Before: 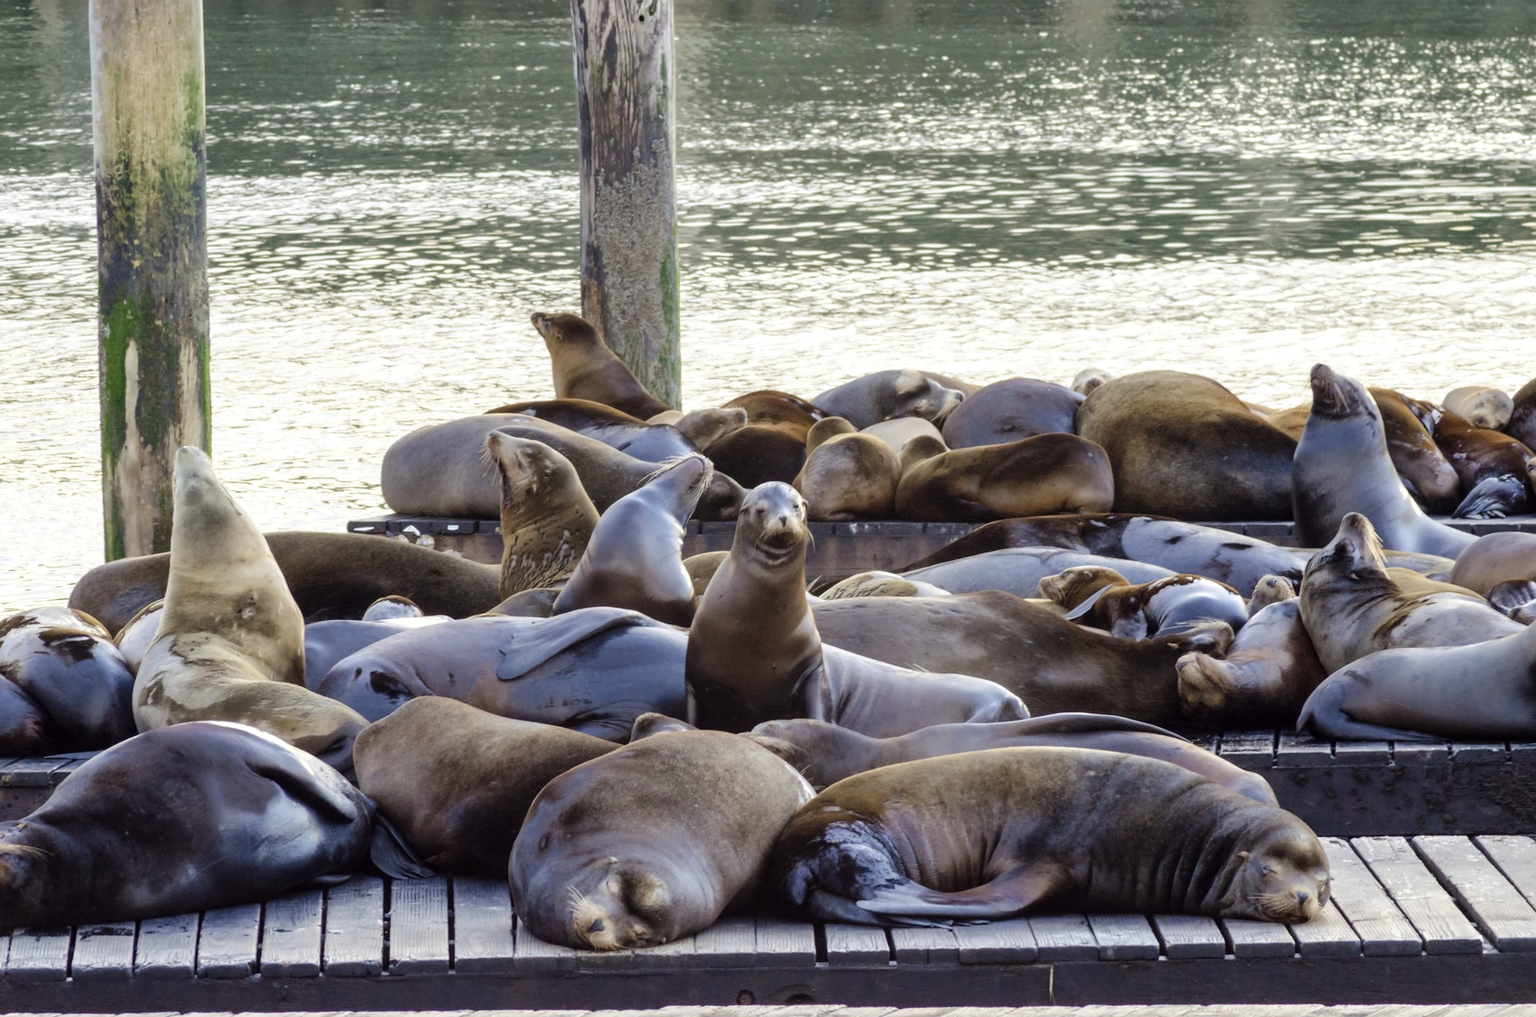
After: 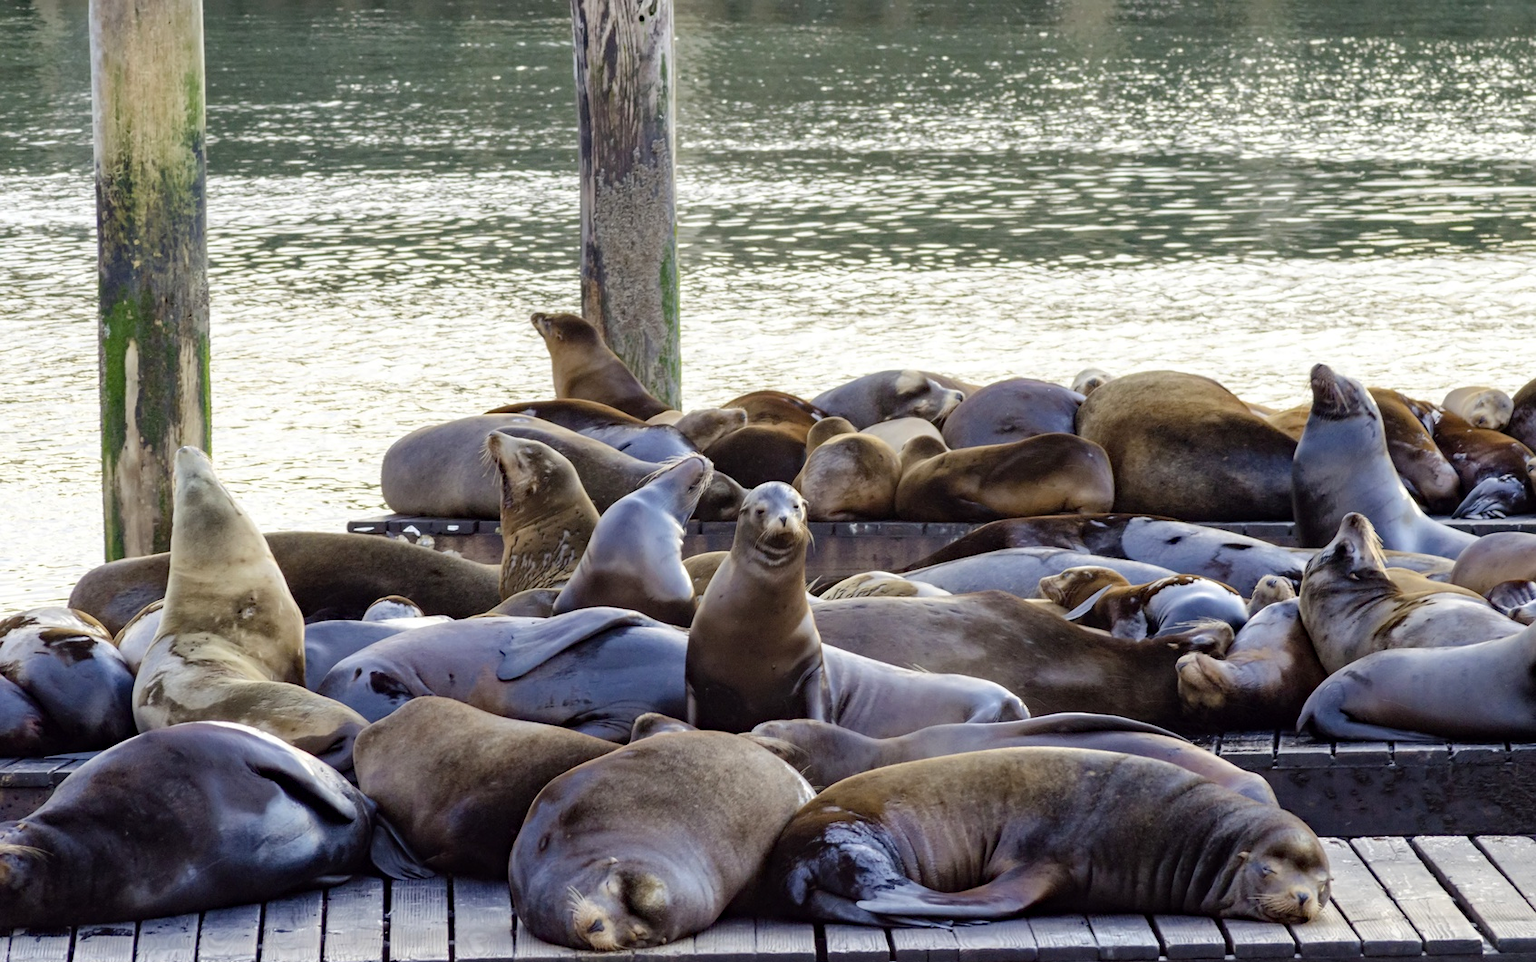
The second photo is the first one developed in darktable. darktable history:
crop and rotate: top 0.007%, bottom 5.297%
haze removal: compatibility mode true, adaptive false
